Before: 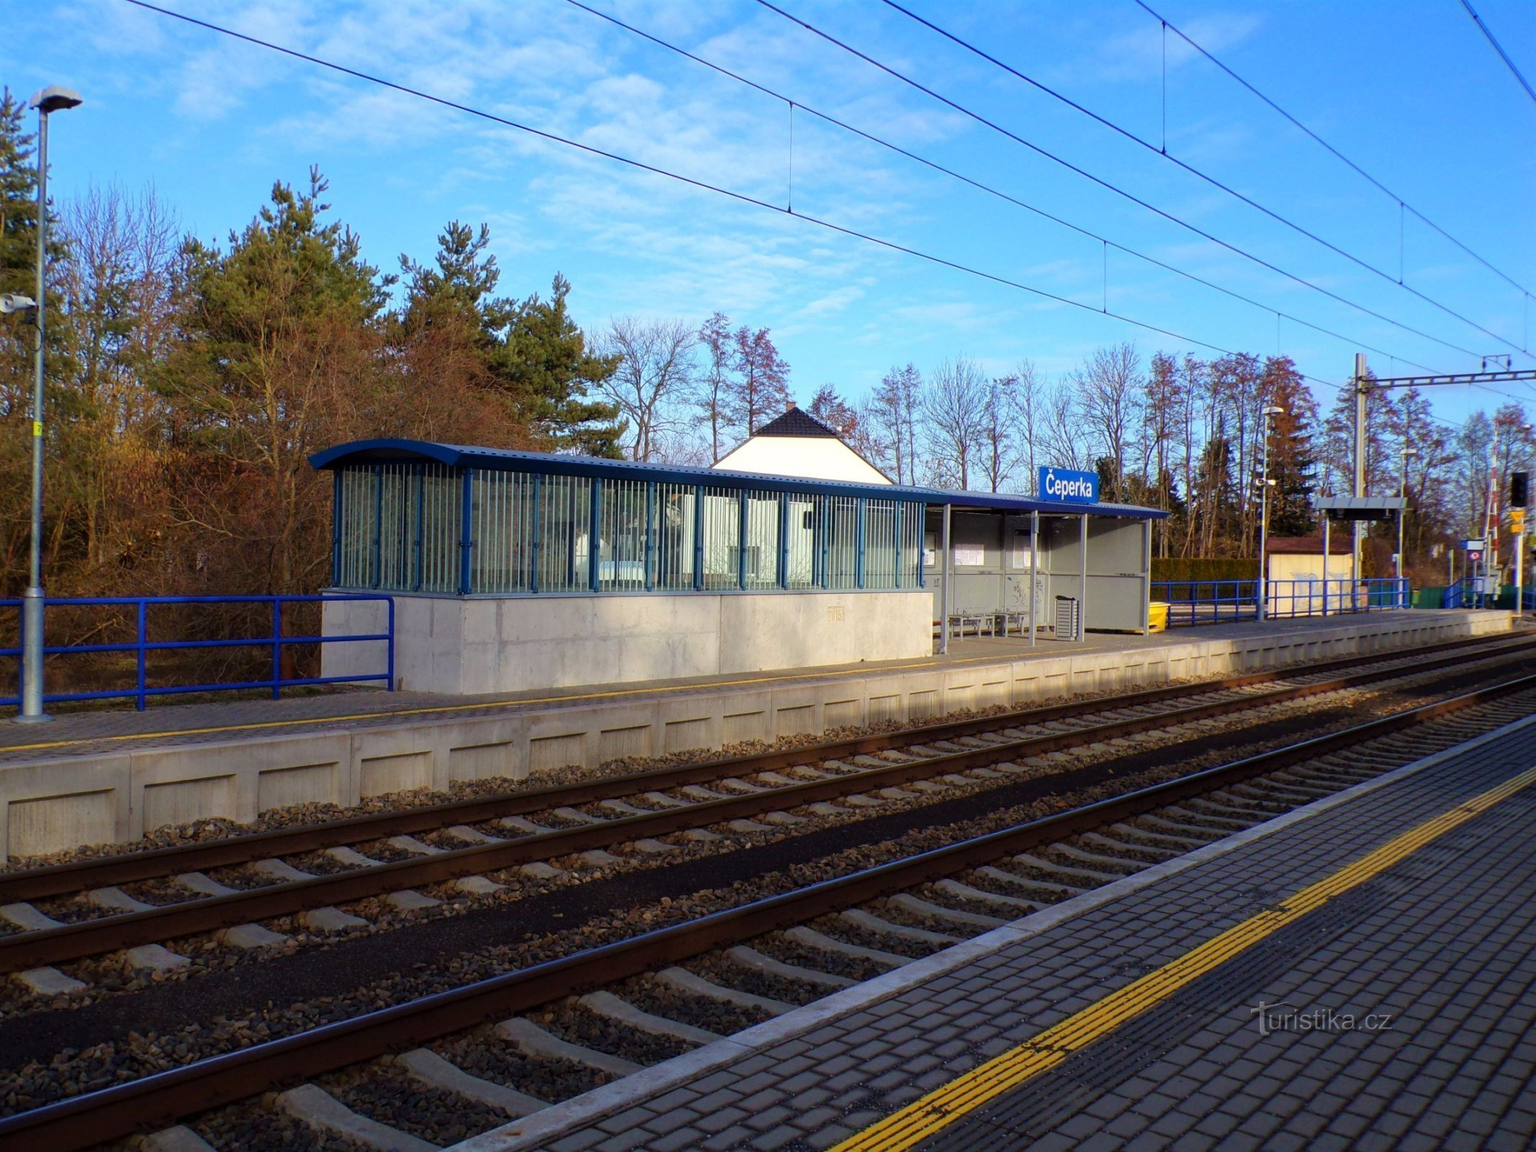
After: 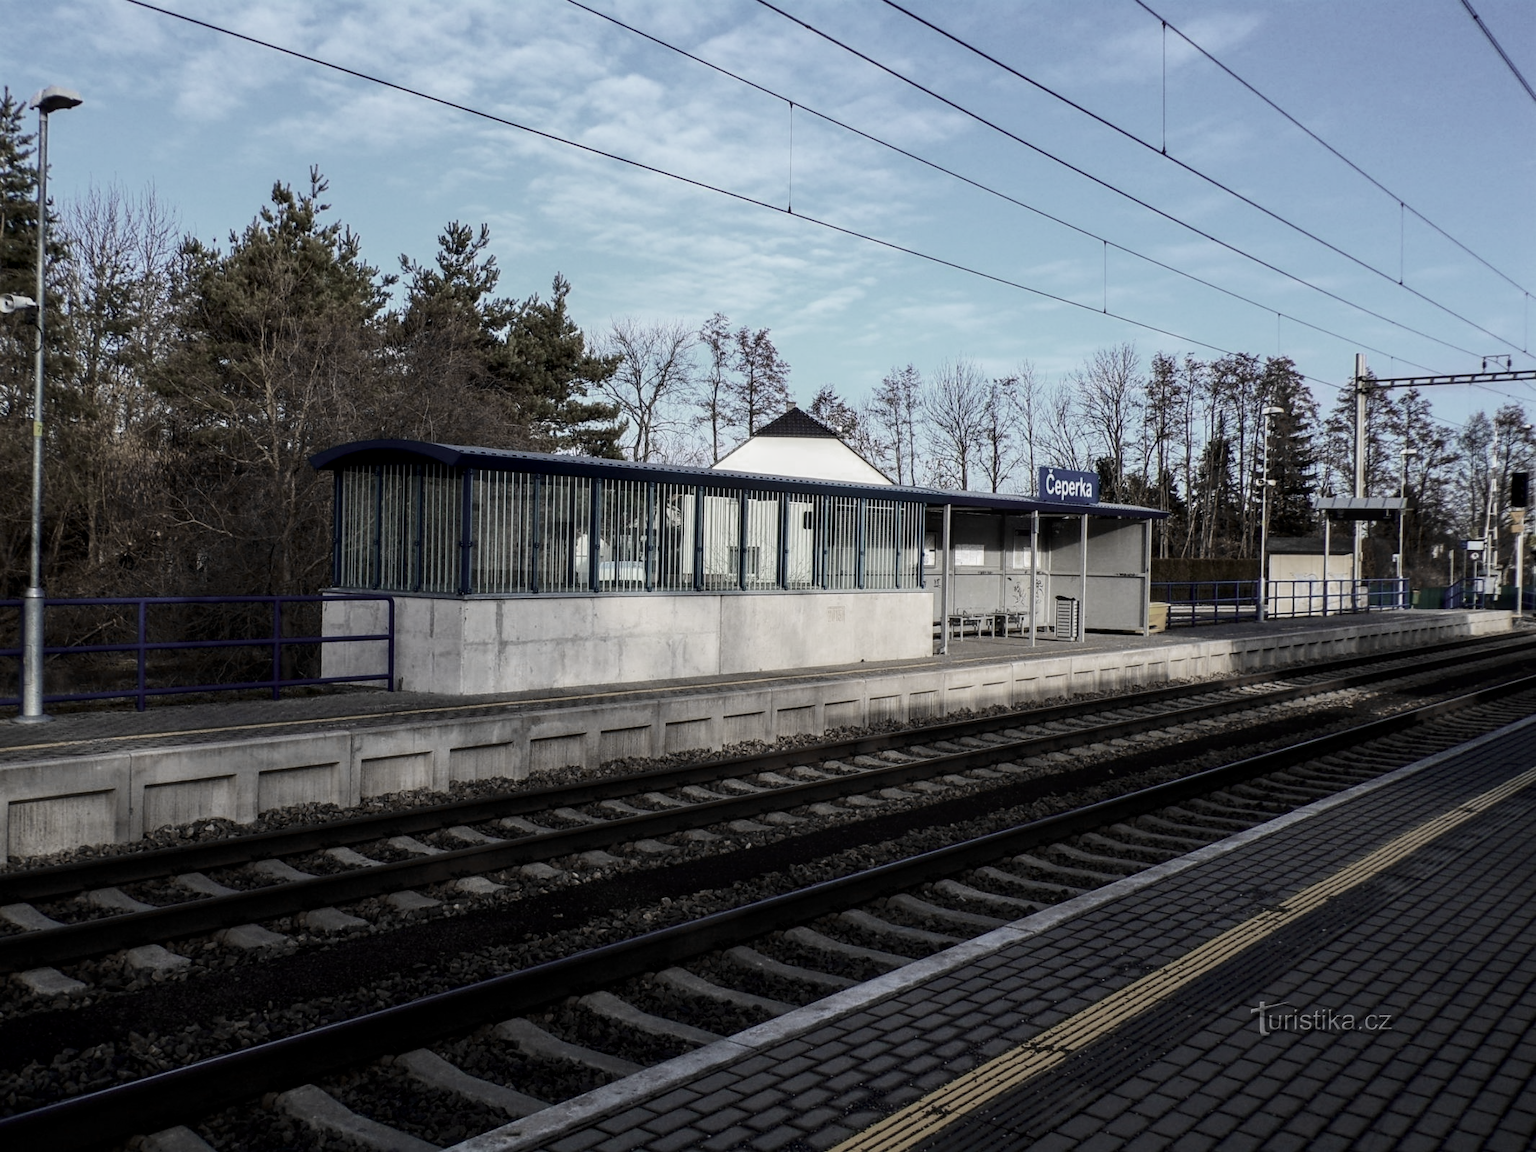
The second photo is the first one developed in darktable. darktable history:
contrast brightness saturation: contrast 0.293
color zones: curves: ch0 [(0, 0.487) (0.241, 0.395) (0.434, 0.373) (0.658, 0.412) (0.838, 0.487)]; ch1 [(0, 0) (0.053, 0.053) (0.211, 0.202) (0.579, 0.259) (0.781, 0.241)], mix 26.05%
local contrast: highlights 30%, detail 130%
